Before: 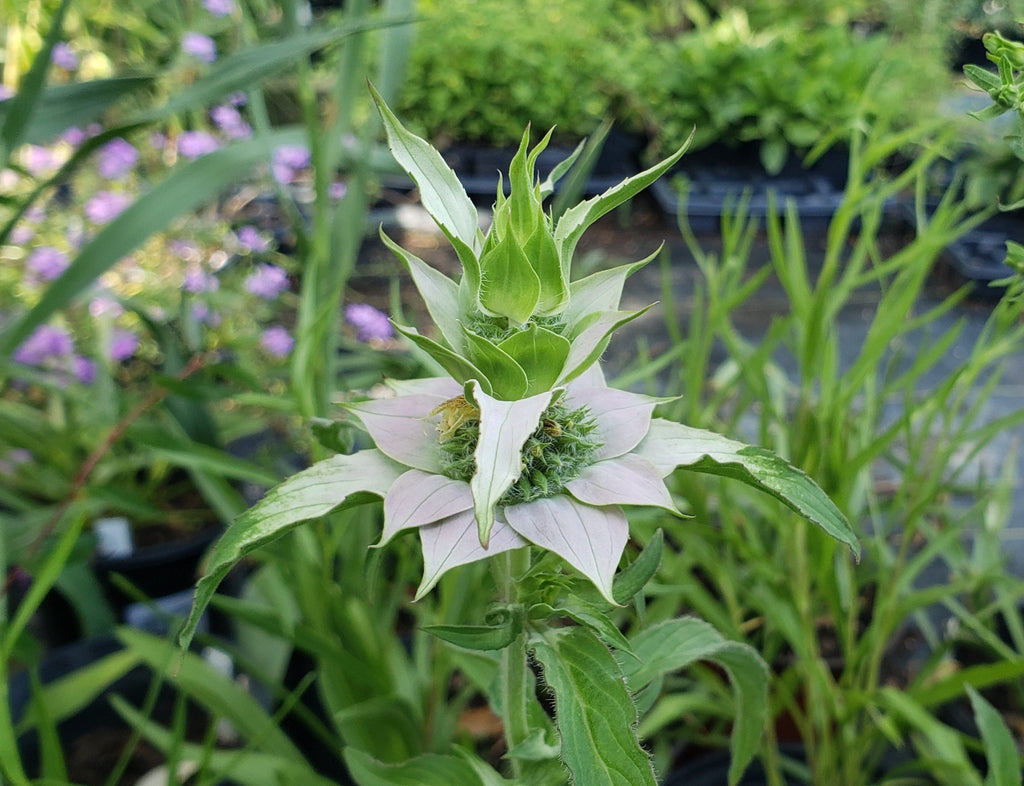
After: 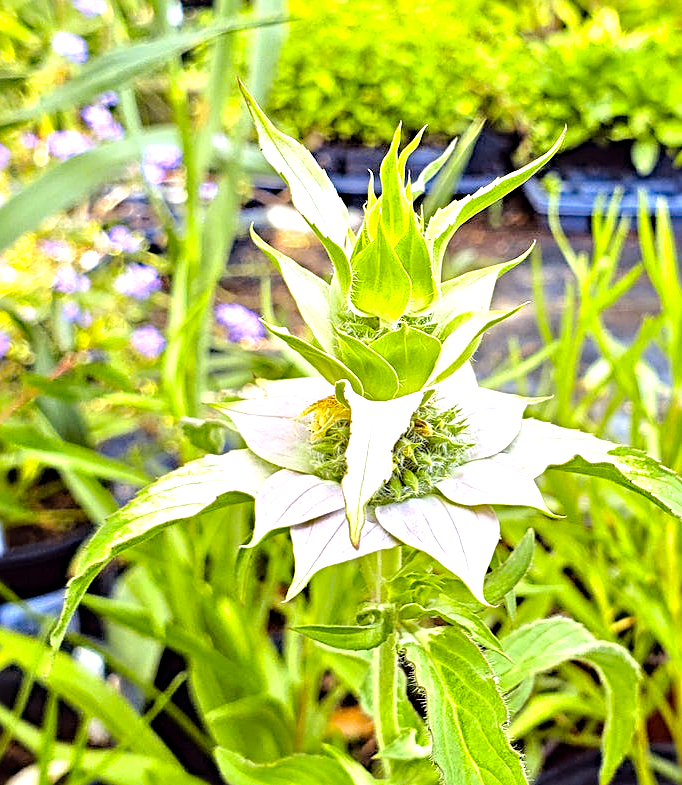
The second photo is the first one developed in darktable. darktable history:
tone equalizer: -7 EV 0.15 EV, -6 EV 0.6 EV, -5 EV 1.15 EV, -4 EV 1.33 EV, -3 EV 1.15 EV, -2 EV 0.6 EV, -1 EV 0.15 EV, mask exposure compensation -0.5 EV
crop and rotate: left 12.673%, right 20.66%
color balance: lift [1, 1, 0.999, 1.001], gamma [1, 1.003, 1.005, 0.995], gain [1, 0.992, 0.988, 1.012], contrast 5%, output saturation 110%
sharpen: radius 4
color contrast: green-magenta contrast 0.85, blue-yellow contrast 1.25, unbound 0
rgb levels: mode RGB, independent channels, levels [[0, 0.474, 1], [0, 0.5, 1], [0, 0.5, 1]]
levels: levels [0, 0.394, 0.787]
haze removal: compatibility mode true, adaptive false
